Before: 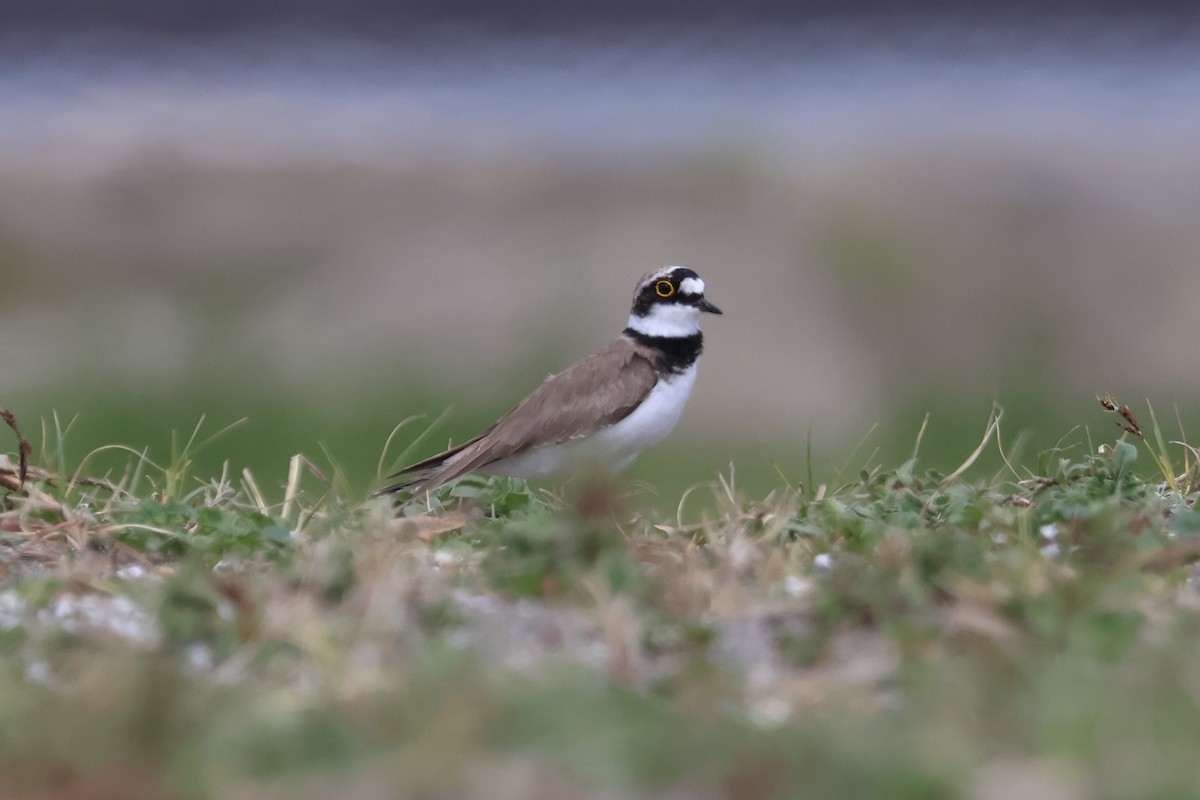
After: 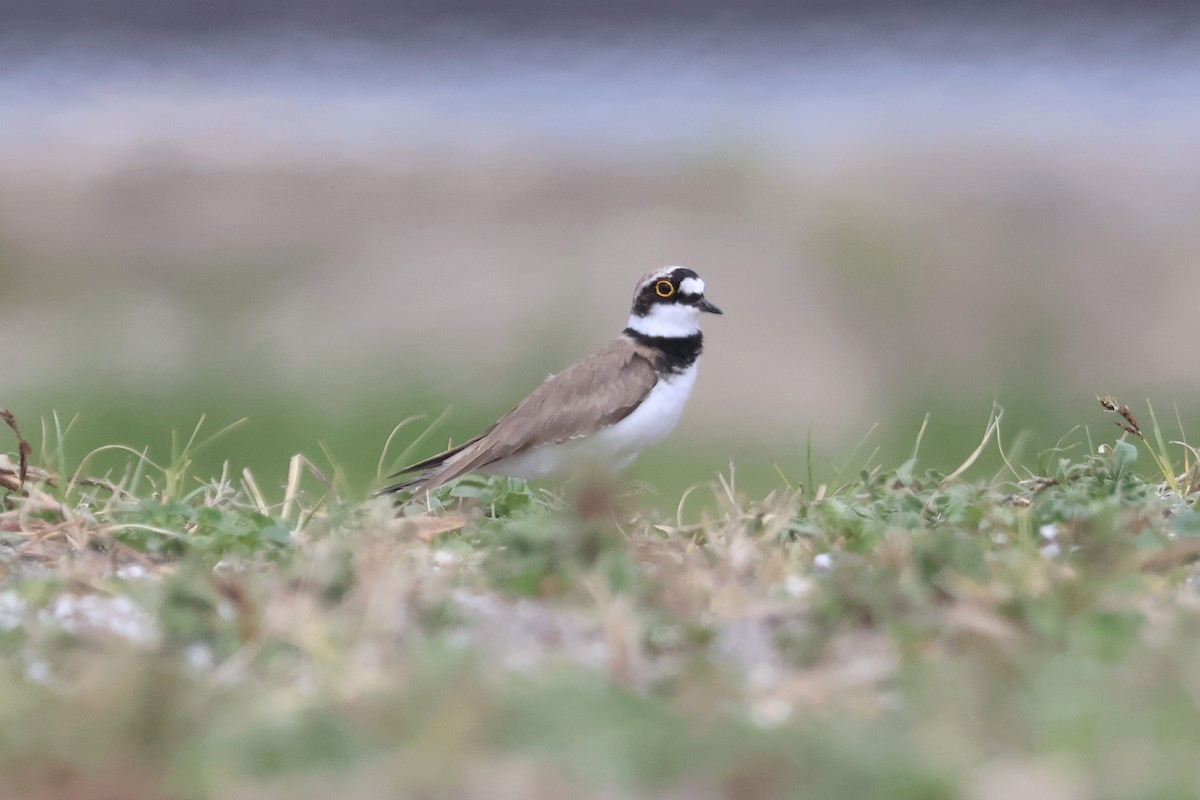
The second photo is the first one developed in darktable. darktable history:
contrast brightness saturation: contrast 0.136, brightness 0.23
